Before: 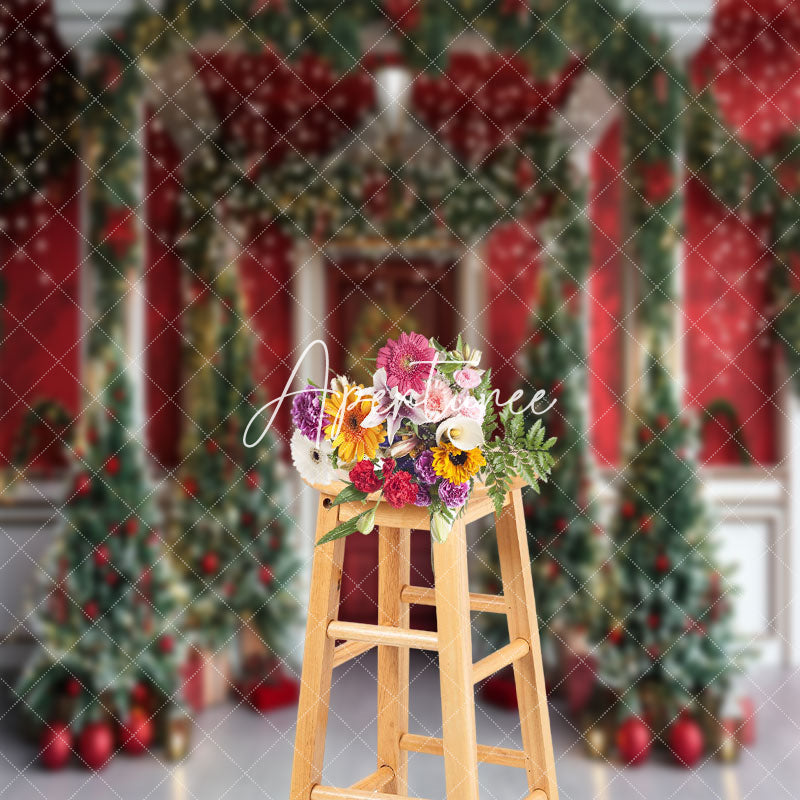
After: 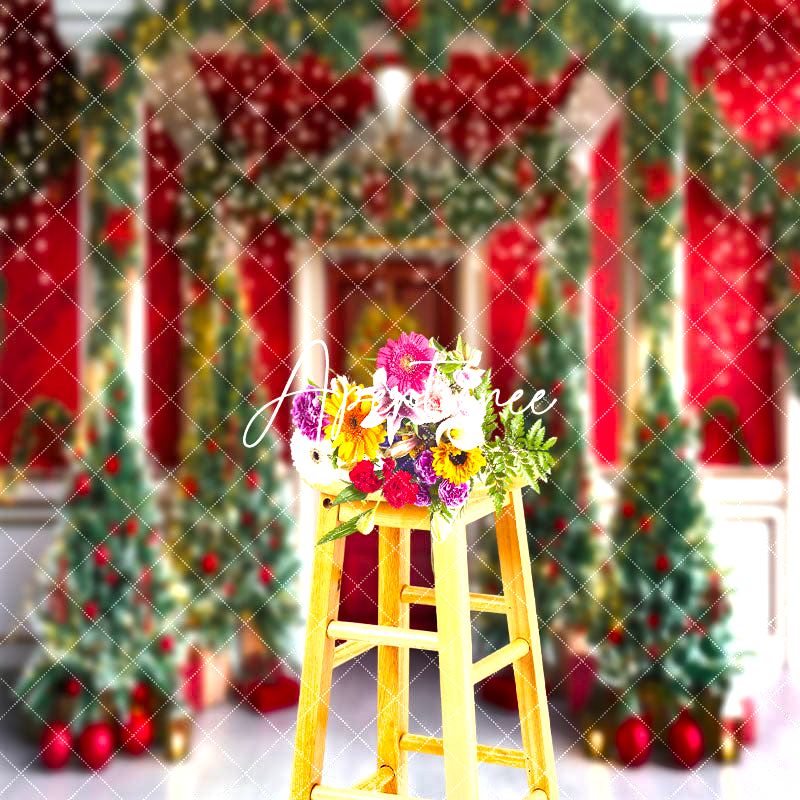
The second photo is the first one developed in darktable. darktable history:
color balance rgb: shadows lift › hue 85.53°, perceptual saturation grading › global saturation 29.488%, global vibrance 20%
exposure: black level correction 0.001, exposure 1.042 EV, compensate highlight preservation false
shadows and highlights: radius 131.48, soften with gaussian
